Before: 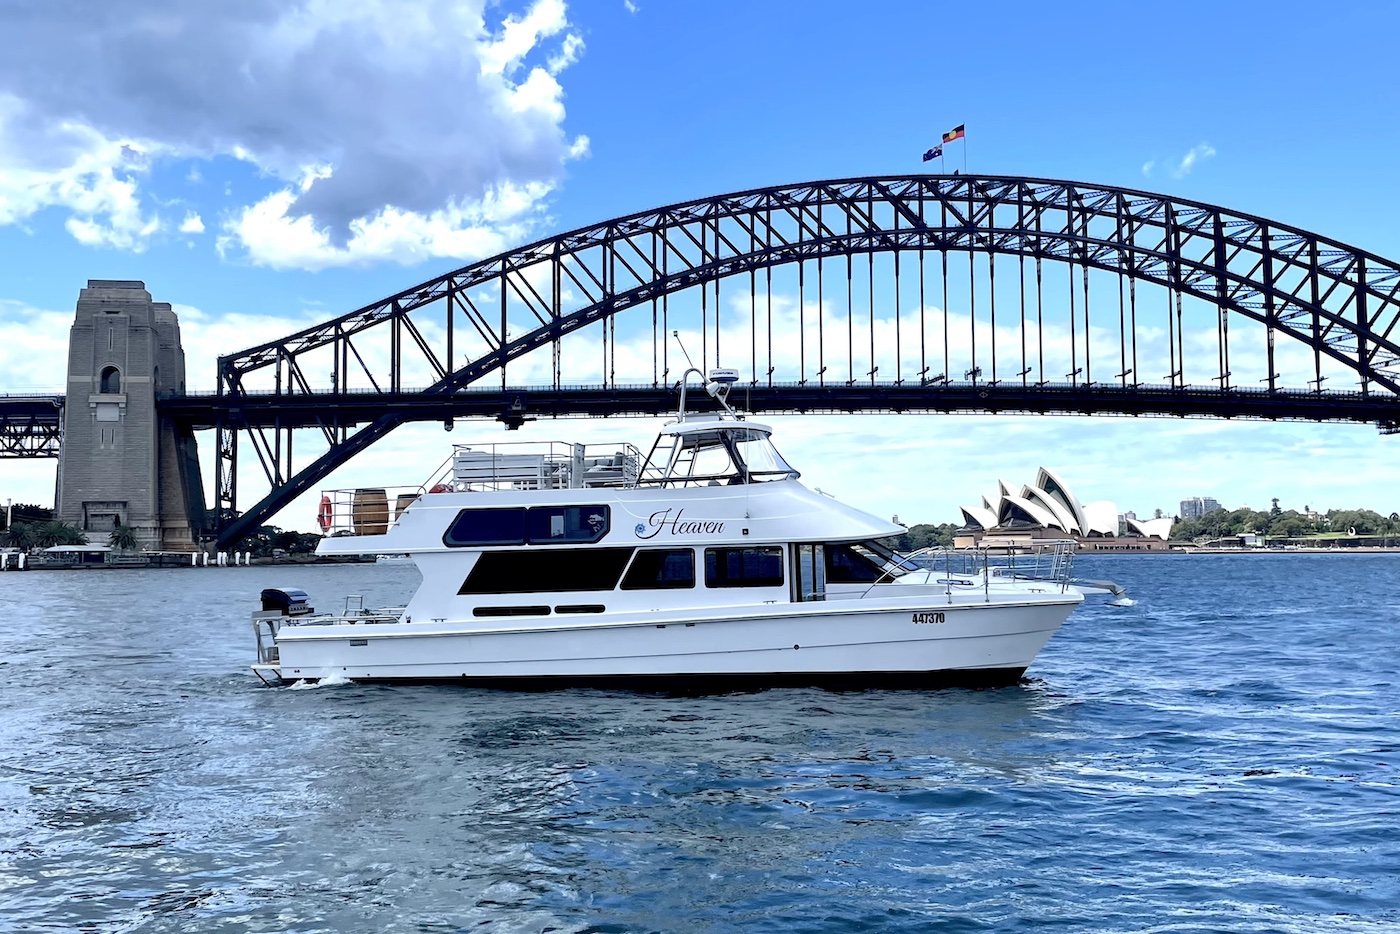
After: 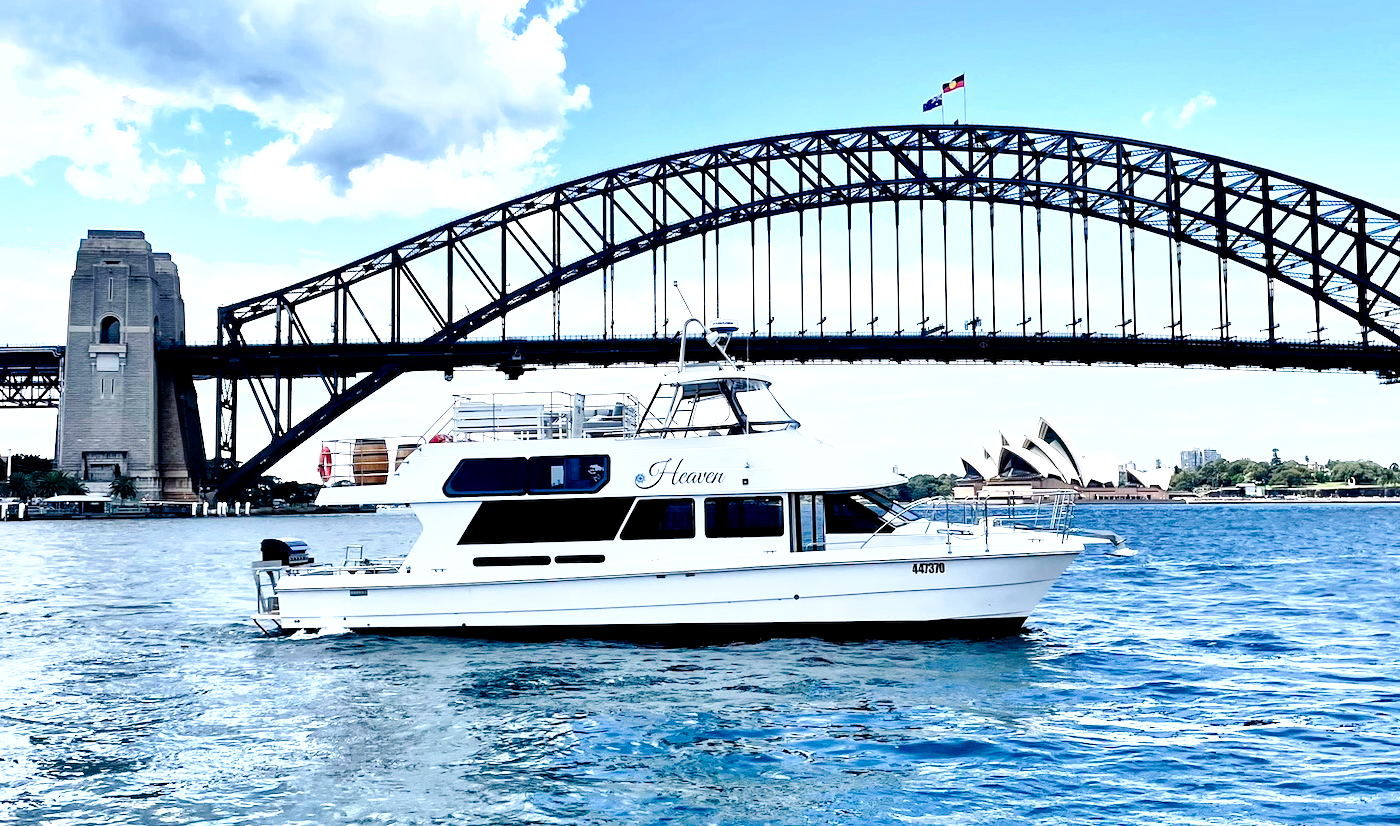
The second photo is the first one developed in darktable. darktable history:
crop and rotate: top 5.552%, bottom 5.945%
tone equalizer: -8 EV -0.776 EV, -7 EV -0.713 EV, -6 EV -0.621 EV, -5 EV -0.383 EV, -3 EV 0.4 EV, -2 EV 0.6 EV, -1 EV 0.674 EV, +0 EV 0.739 EV
local contrast: mode bilateral grid, contrast 20, coarseness 49, detail 119%, midtone range 0.2
shadows and highlights: shadows 53.27, soften with gaussian
tone curve: curves: ch0 [(0, 0) (0.003, 0) (0.011, 0.001) (0.025, 0.003) (0.044, 0.005) (0.069, 0.011) (0.1, 0.021) (0.136, 0.035) (0.177, 0.079) (0.224, 0.134) (0.277, 0.219) (0.335, 0.315) (0.399, 0.42) (0.468, 0.529) (0.543, 0.636) (0.623, 0.727) (0.709, 0.805) (0.801, 0.88) (0.898, 0.957) (1, 1)], preserve colors none
